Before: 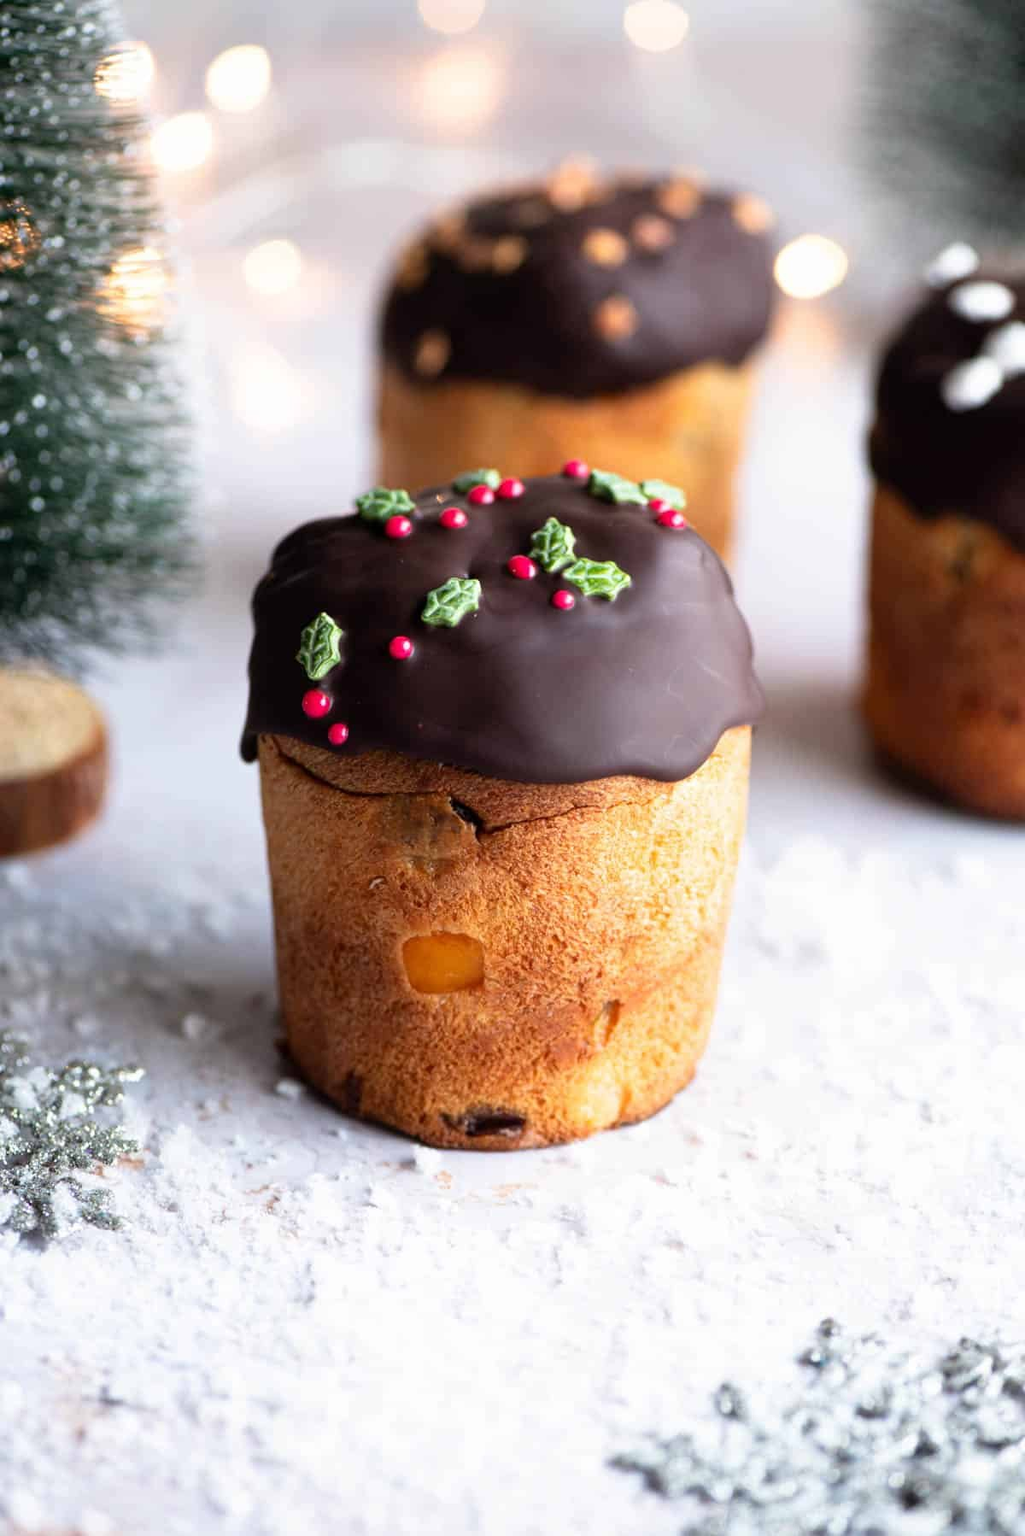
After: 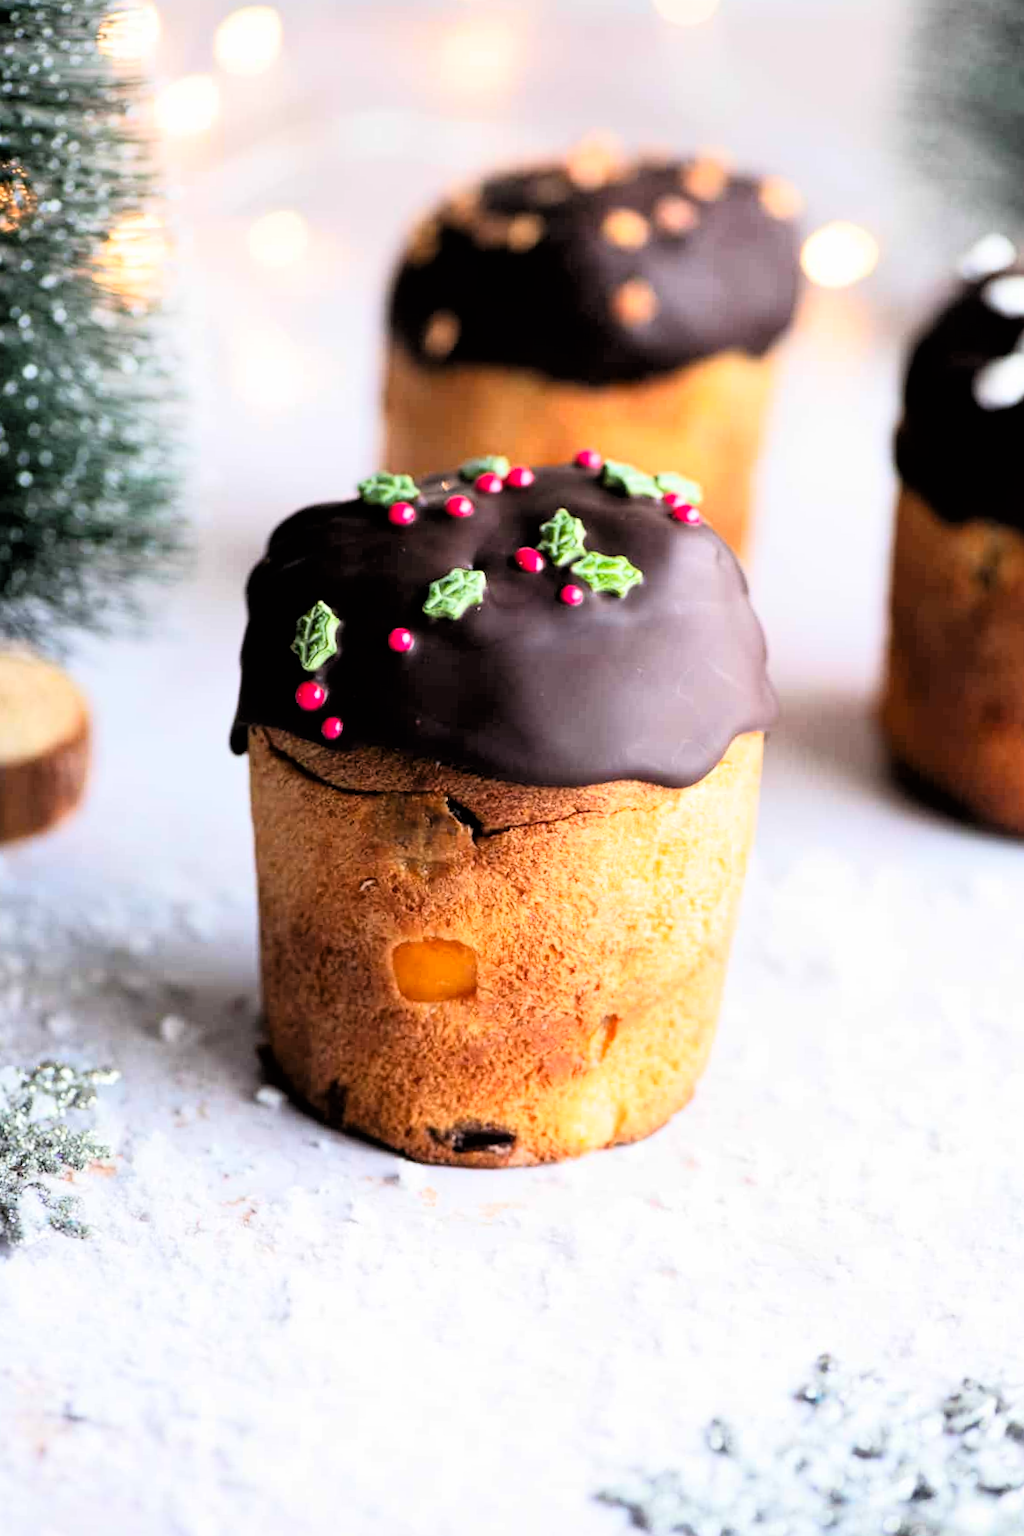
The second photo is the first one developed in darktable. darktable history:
crop and rotate: angle -1.69°
tone equalizer: on, module defaults
tone curve: curves: ch0 [(0, 0) (0.082, 0.02) (0.129, 0.078) (0.275, 0.301) (0.67, 0.809) (1, 1)], color space Lab, linked channels, preserve colors none
